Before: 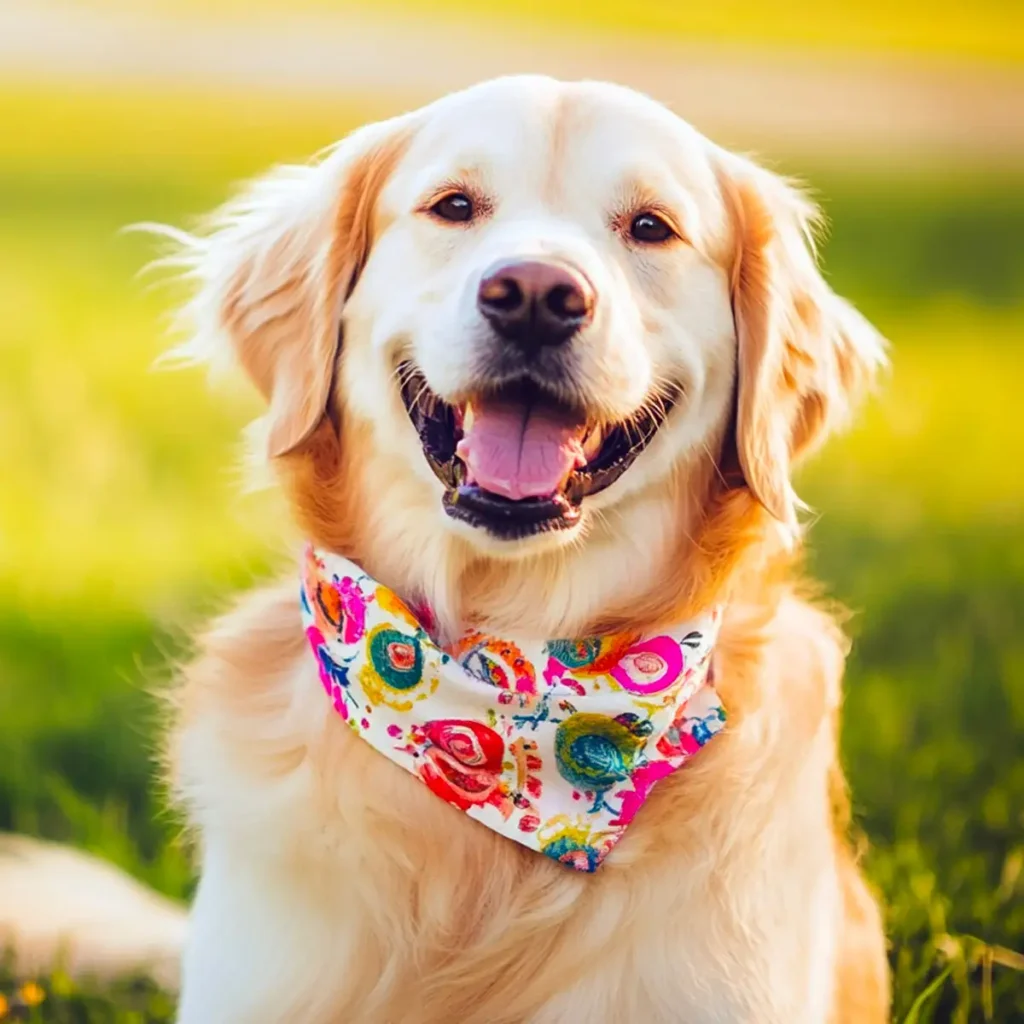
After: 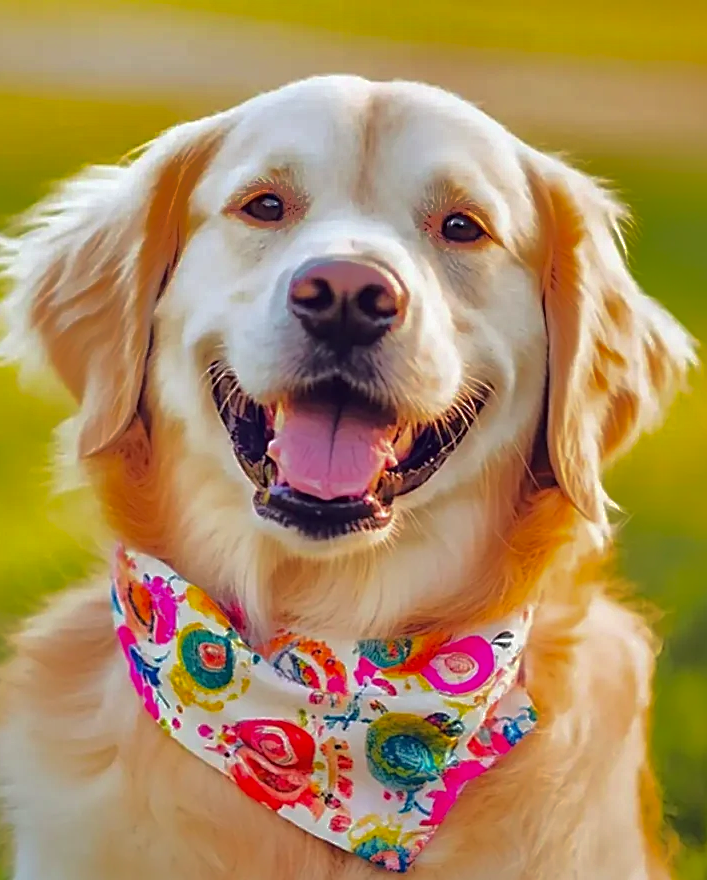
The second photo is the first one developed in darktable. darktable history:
crop: left 18.536%, right 12.376%, bottom 14.037%
shadows and highlights: shadows -18.95, highlights -73.71
sharpen: on, module defaults
